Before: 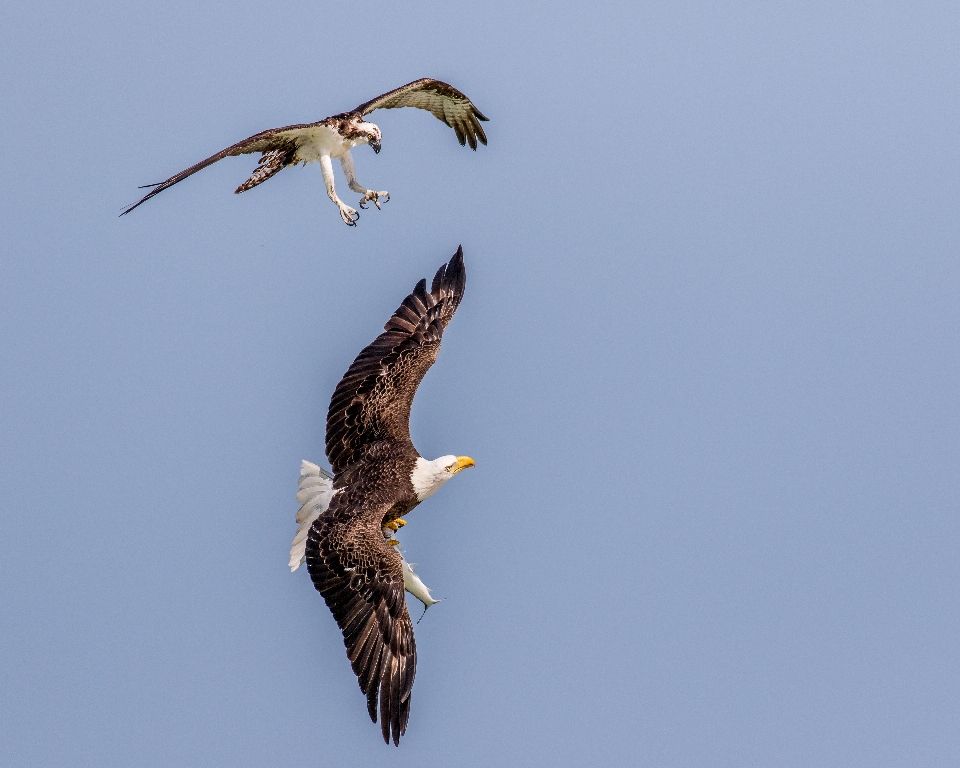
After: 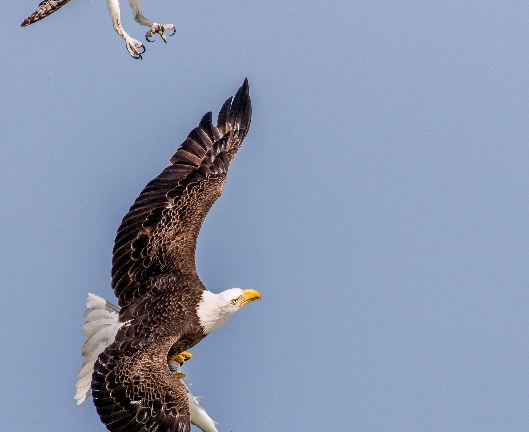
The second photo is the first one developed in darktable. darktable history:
crop and rotate: left 22.297%, top 21.819%, right 22.597%, bottom 21.868%
